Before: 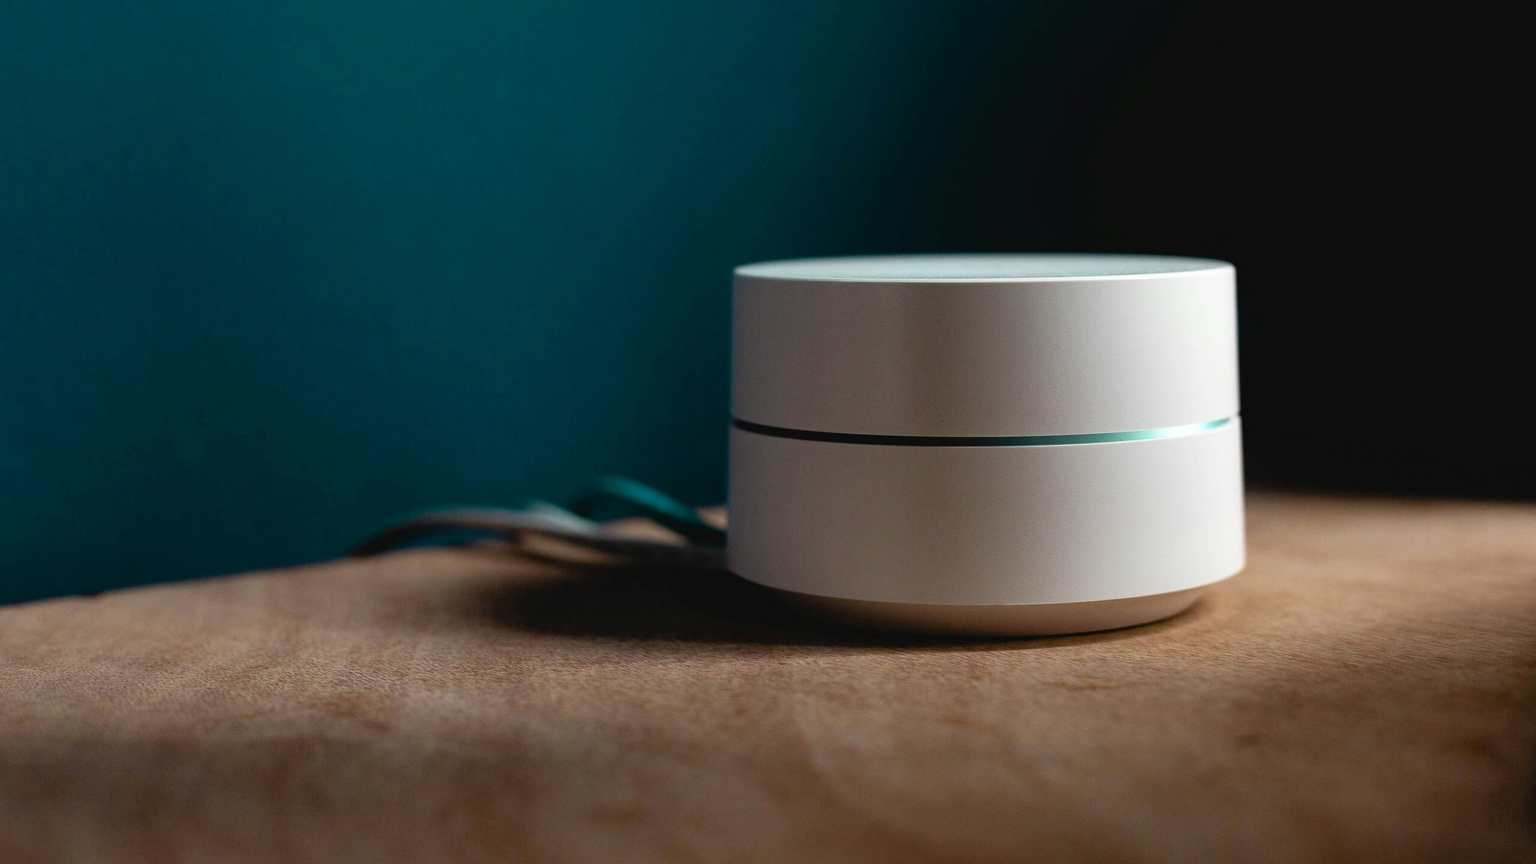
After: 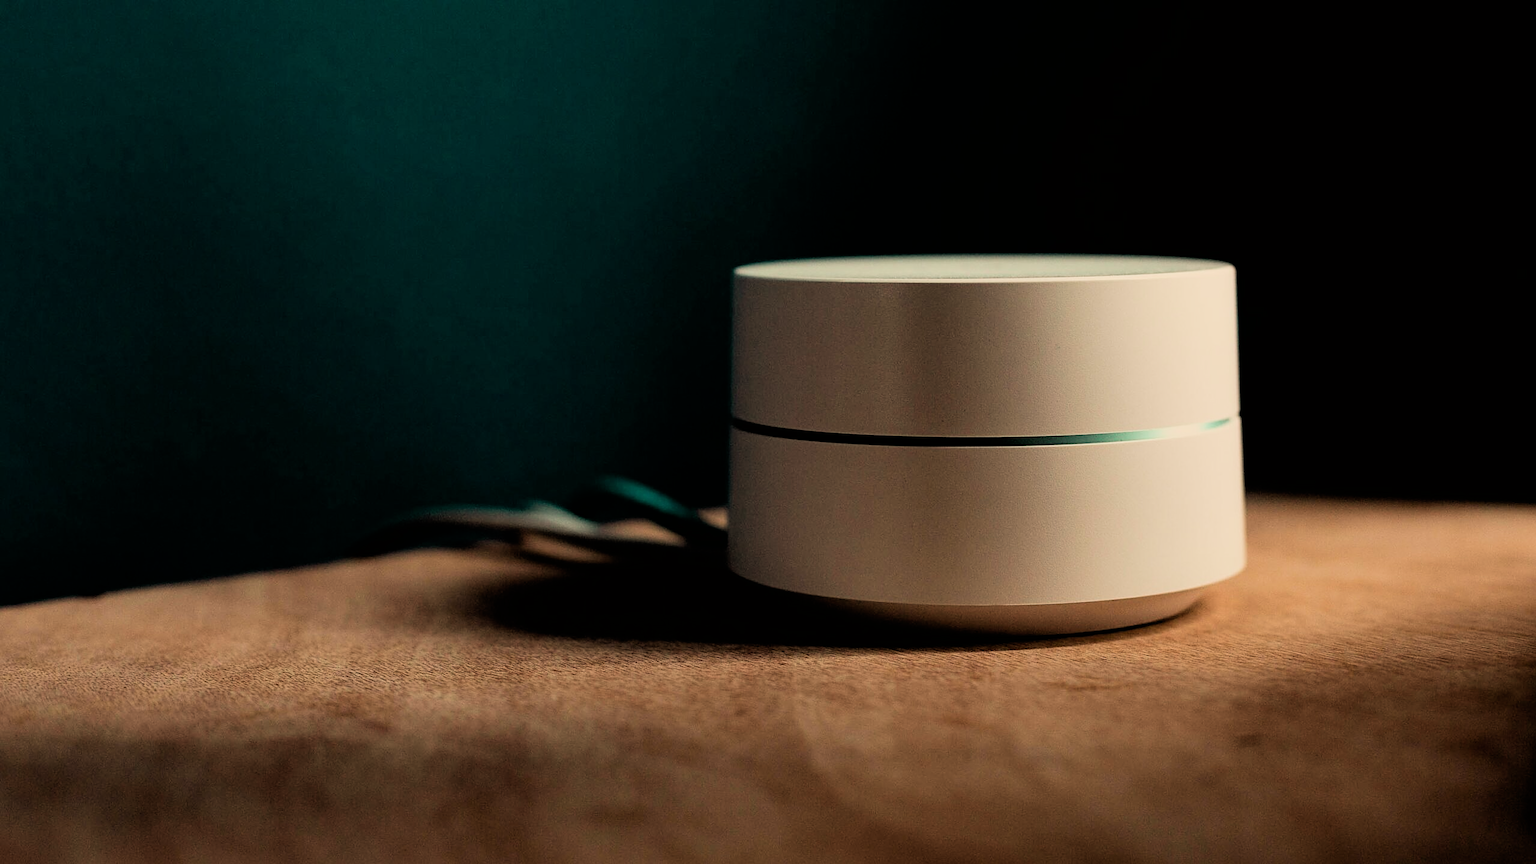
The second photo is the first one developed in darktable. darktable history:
filmic rgb: black relative exposure -5 EV, hardness 2.88, contrast 1.3, highlights saturation mix -30%
sharpen: on, module defaults
white balance: red 1.138, green 0.996, blue 0.812
